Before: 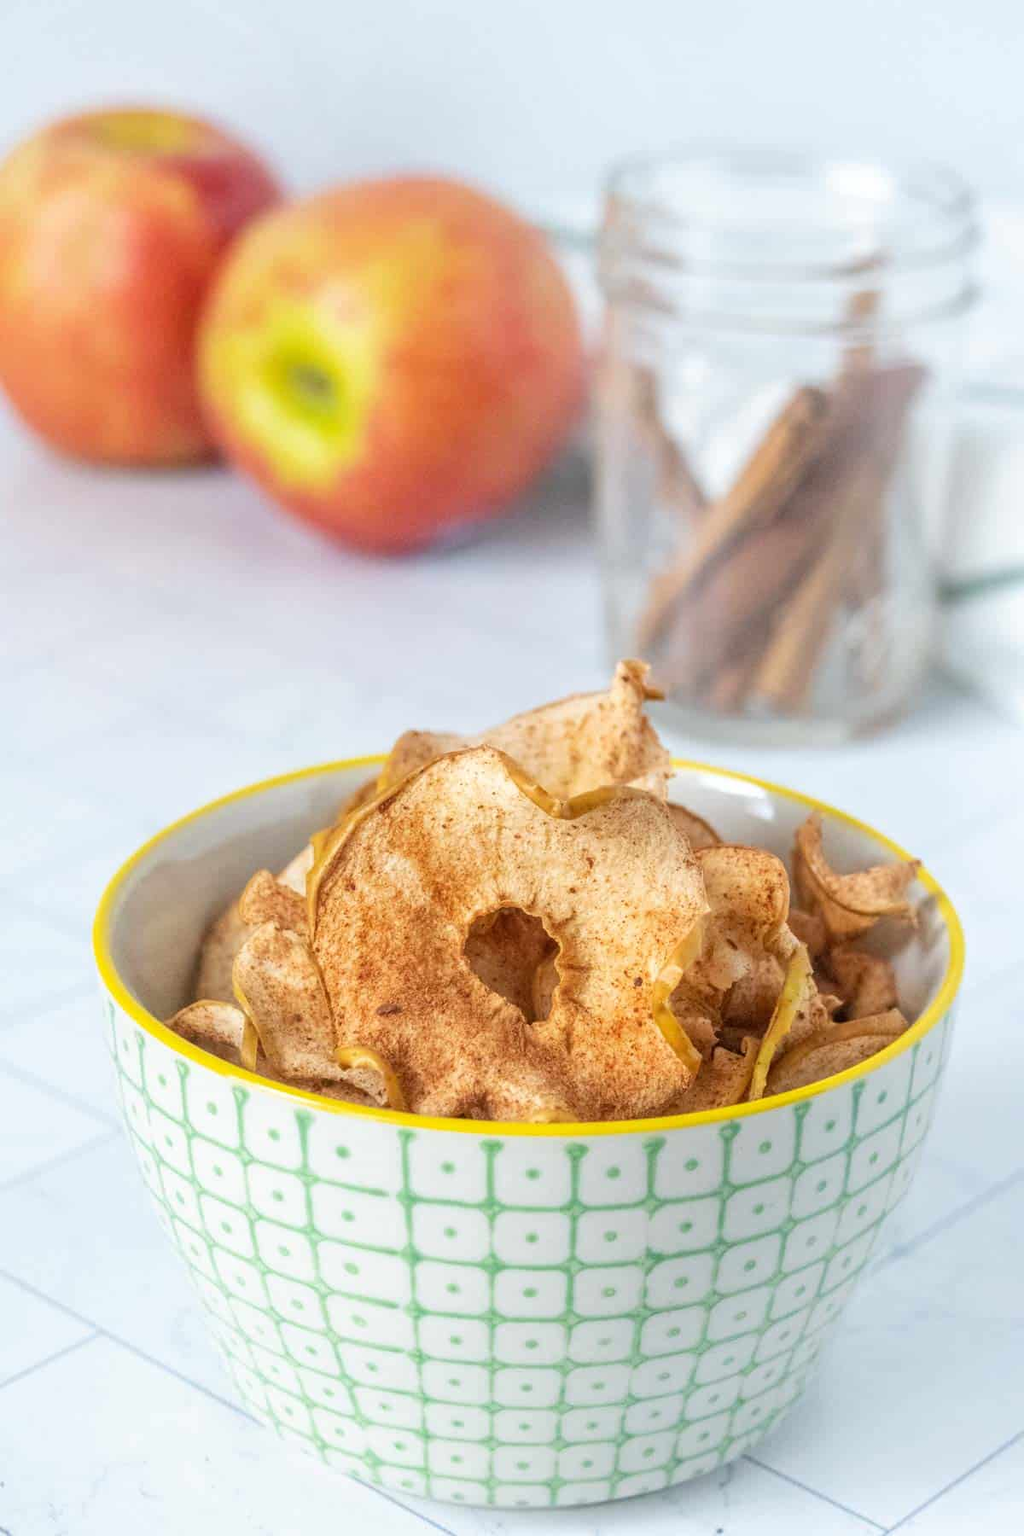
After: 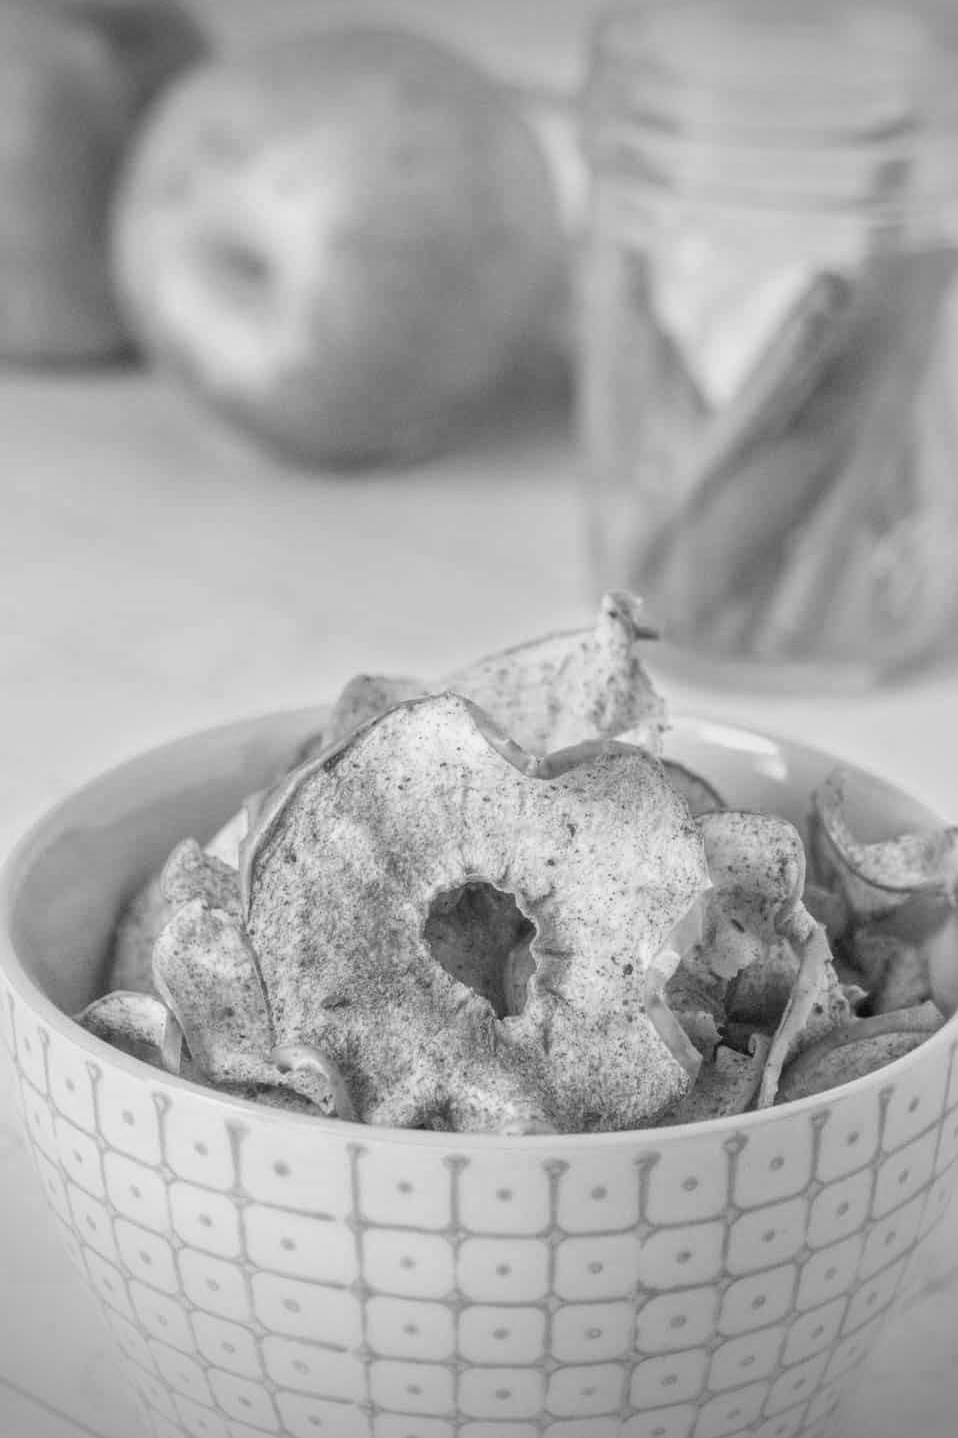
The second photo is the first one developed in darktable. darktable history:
monochrome: a 26.22, b 42.67, size 0.8
crop and rotate: left 10.071%, top 10.071%, right 10.02%, bottom 10.02%
vignetting: fall-off start 88.53%, fall-off radius 44.2%, saturation 0.376, width/height ratio 1.161
